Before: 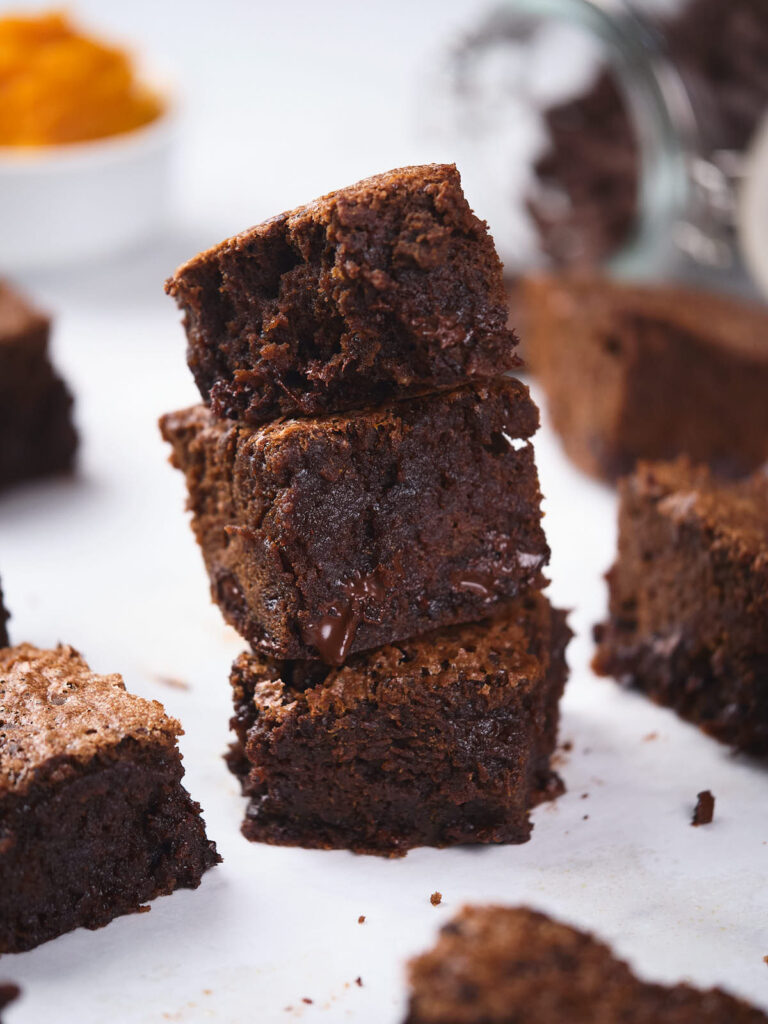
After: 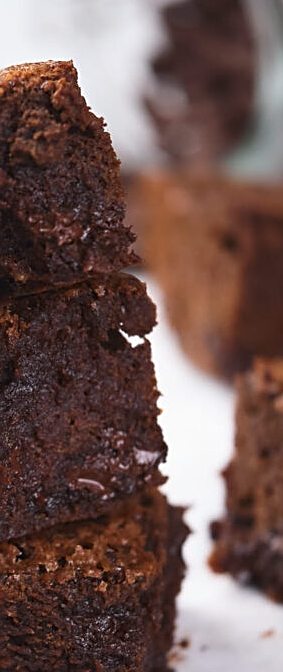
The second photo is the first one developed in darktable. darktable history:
crop and rotate: left 49.936%, top 10.094%, right 13.136%, bottom 24.256%
sharpen: on, module defaults
